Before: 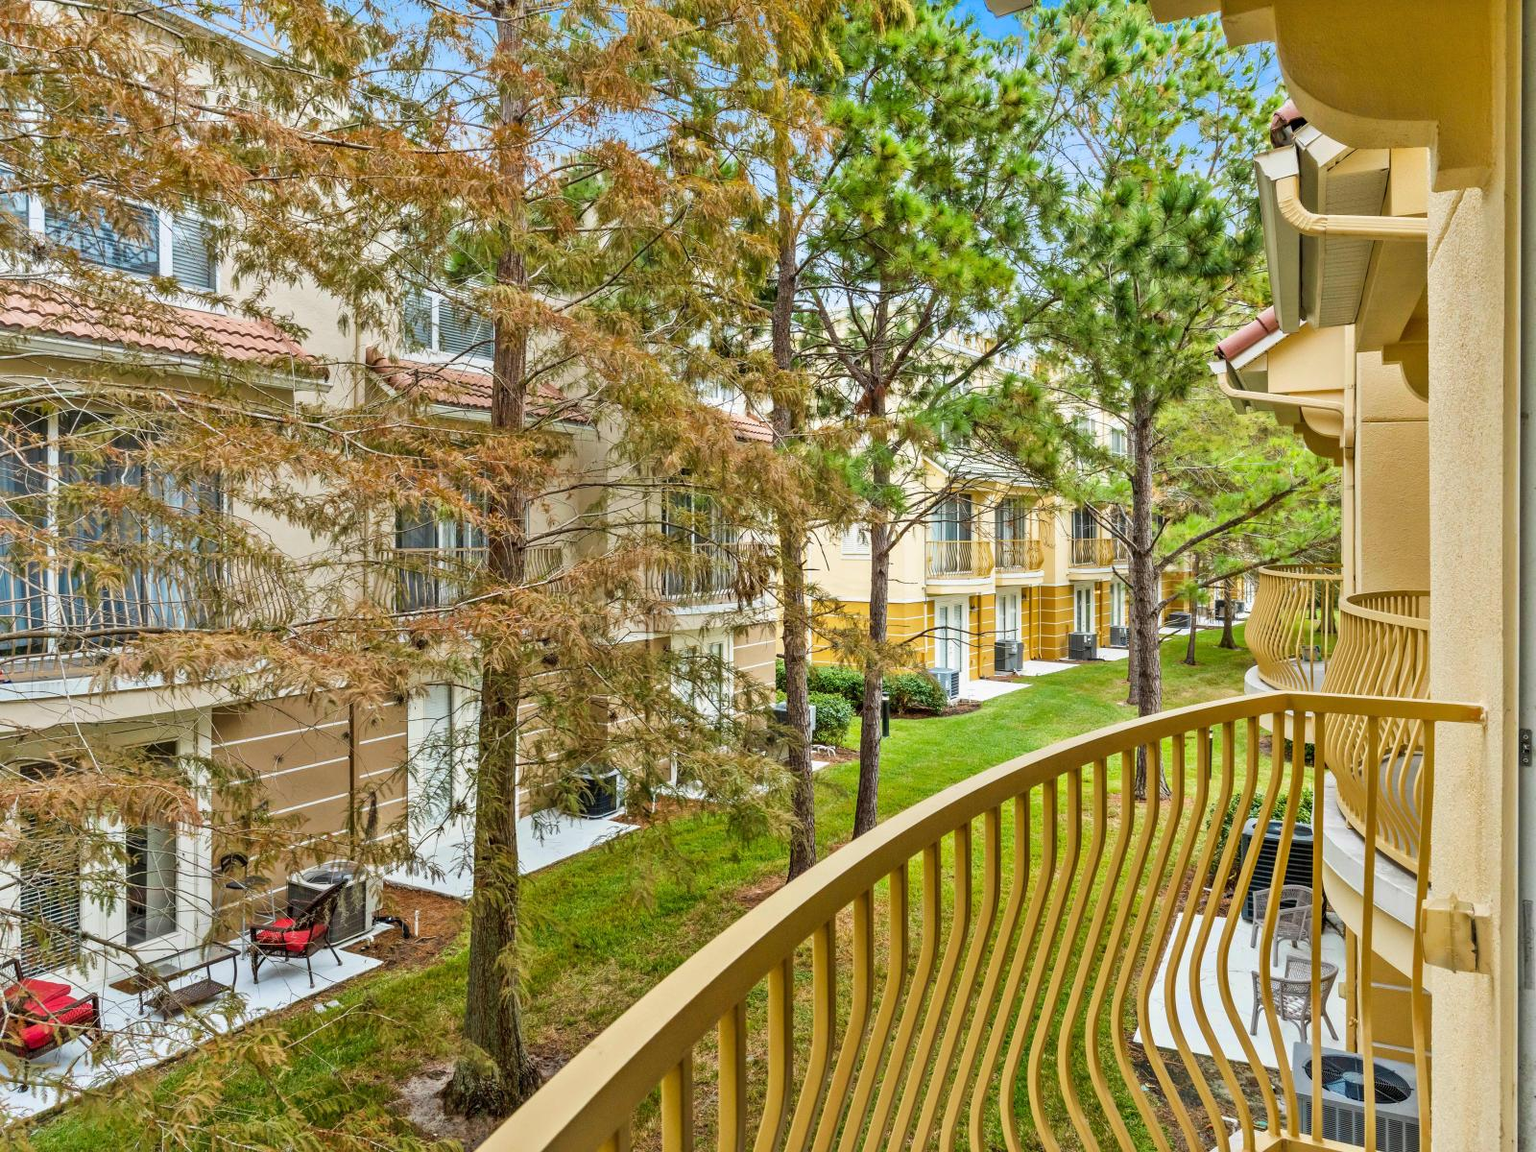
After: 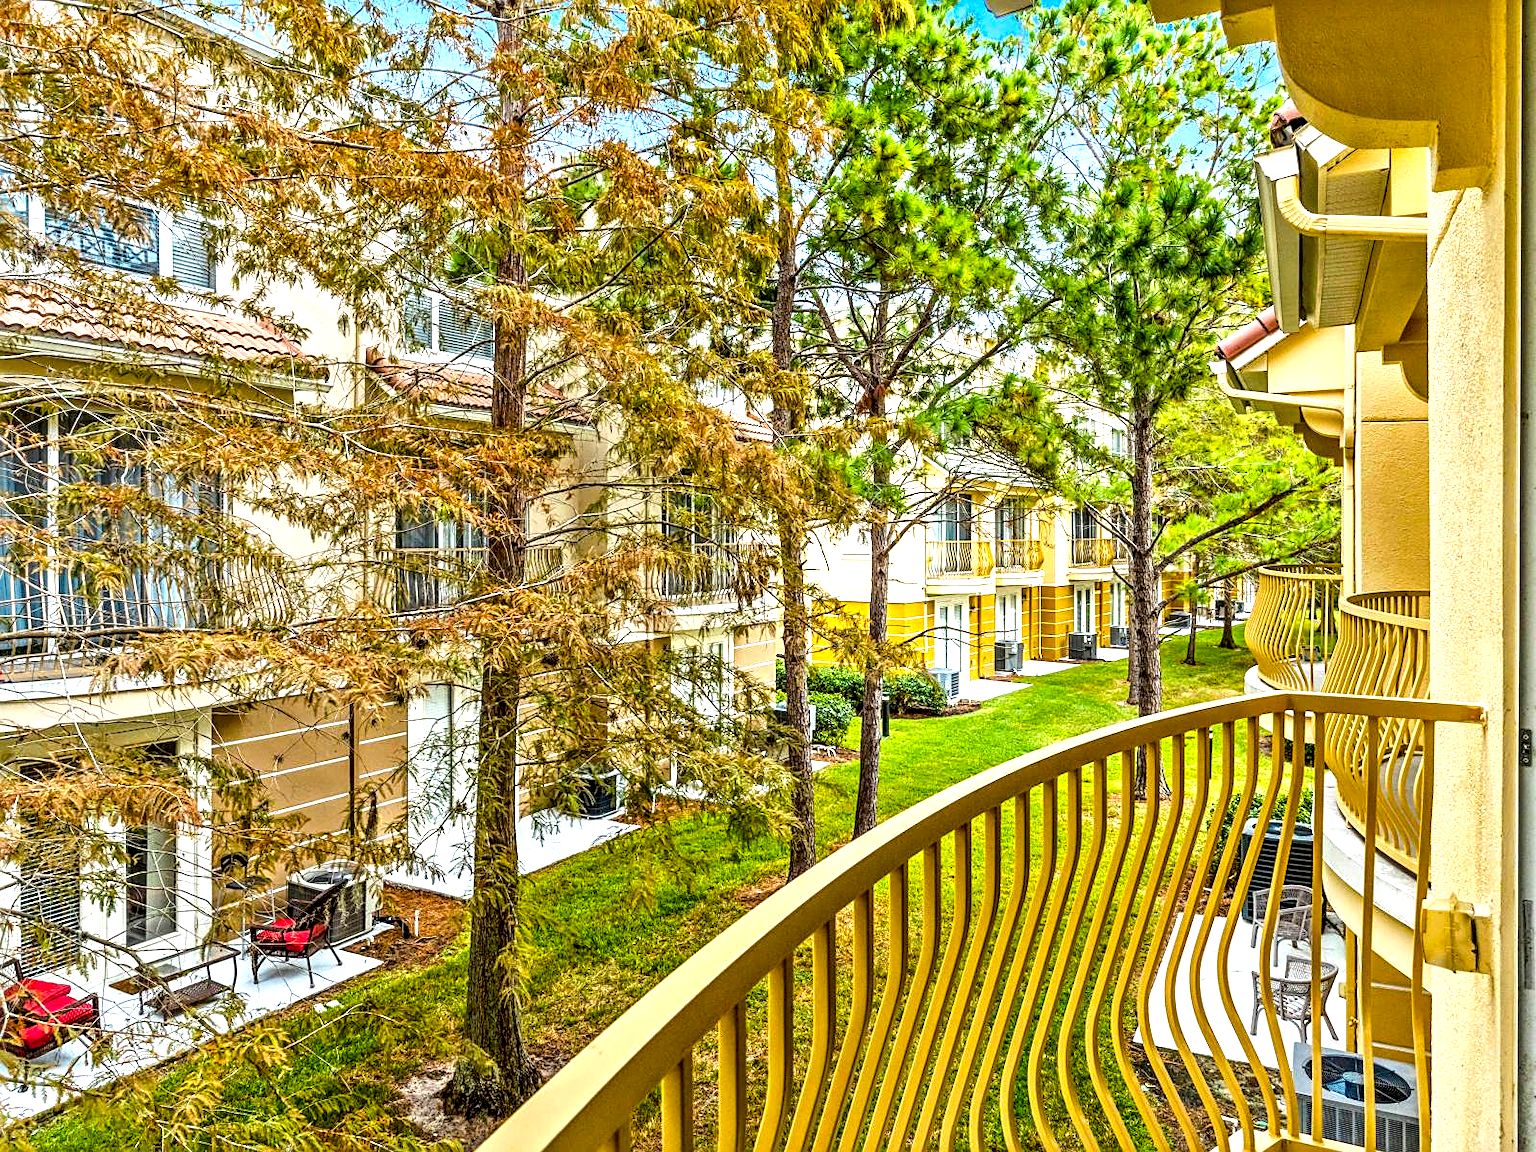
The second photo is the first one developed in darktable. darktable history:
color balance rgb: power › hue 329.45°, perceptual saturation grading › global saturation 25.558%, global vibrance 20%
exposure: black level correction 0, exposure 0.5 EV, compensate highlight preservation false
sharpen: on, module defaults
local contrast: highlights 64%, shadows 54%, detail 169%, midtone range 0.516
